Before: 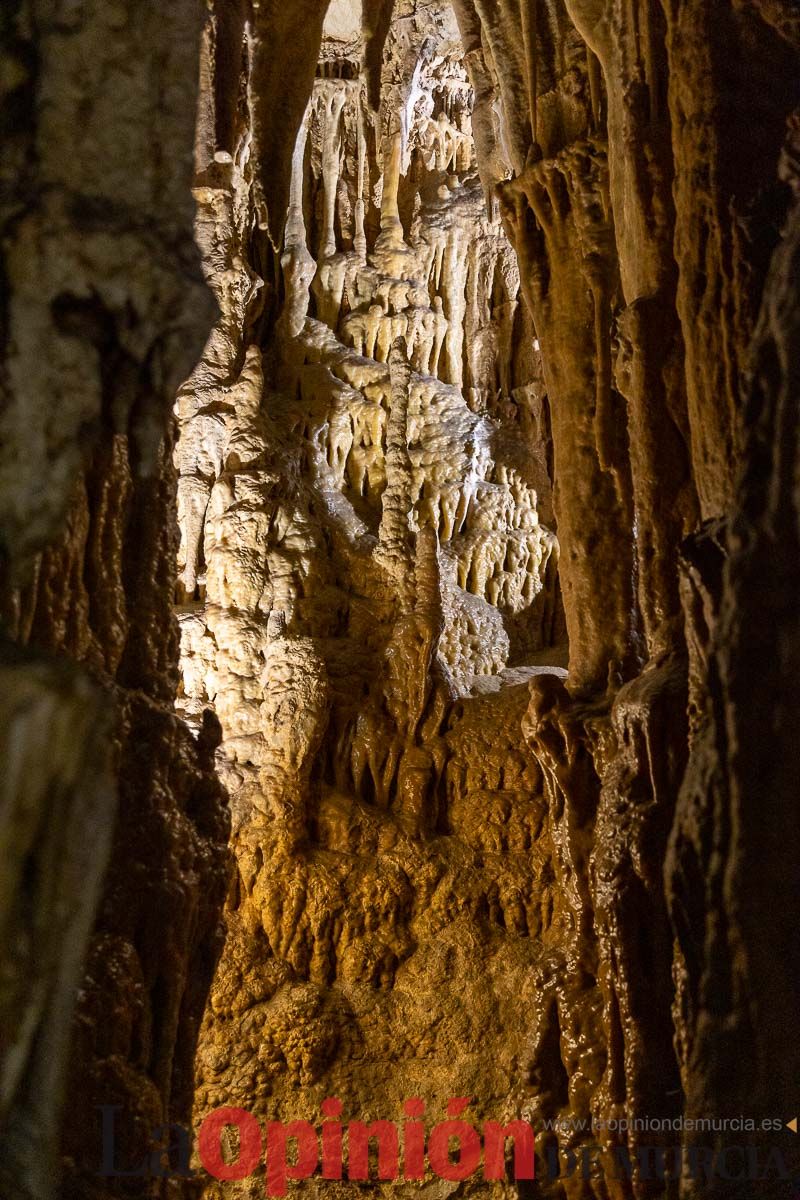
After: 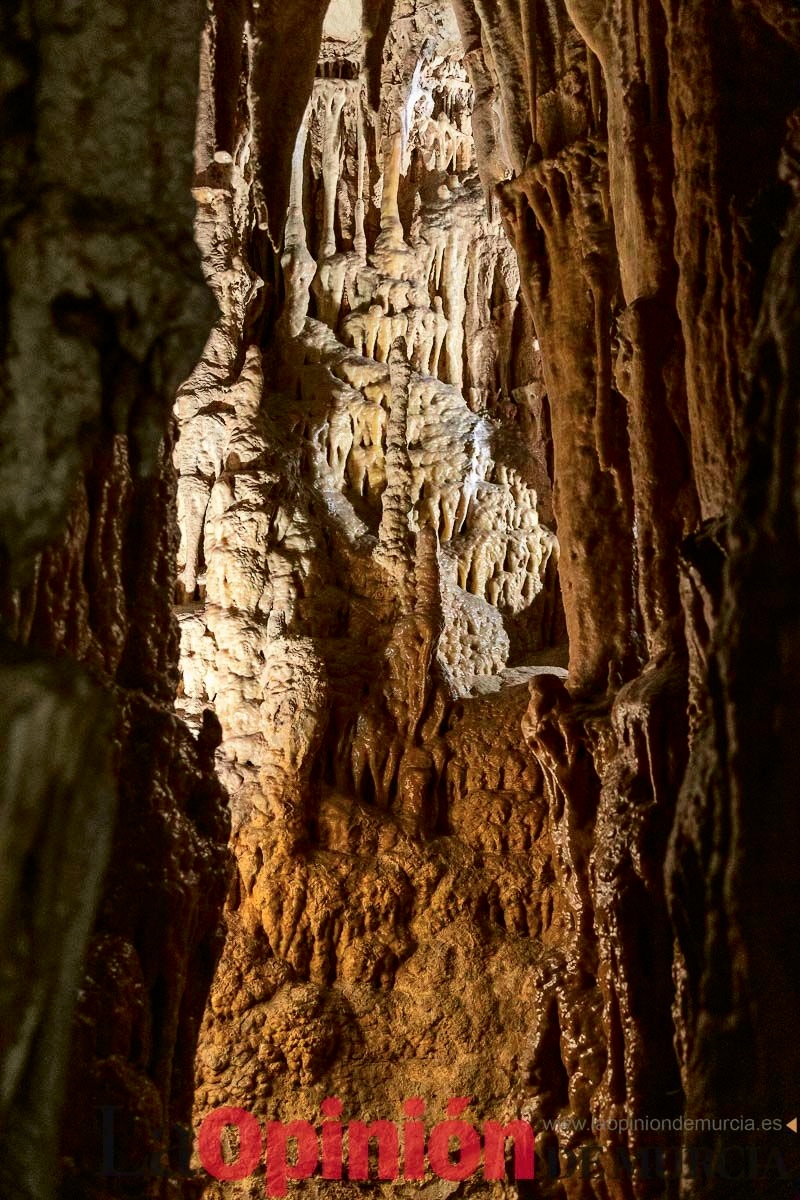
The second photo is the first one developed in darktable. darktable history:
tone curve: curves: ch0 [(0.003, 0) (0.066, 0.031) (0.163, 0.112) (0.264, 0.238) (0.395, 0.421) (0.517, 0.56) (0.684, 0.734) (0.791, 0.814) (1, 1)]; ch1 [(0, 0) (0.164, 0.115) (0.337, 0.332) (0.39, 0.398) (0.464, 0.461) (0.501, 0.5) (0.507, 0.5) (0.534, 0.532) (0.577, 0.59) (0.652, 0.681) (0.733, 0.749) (0.811, 0.796) (1, 1)]; ch2 [(0, 0) (0.337, 0.382) (0.464, 0.476) (0.501, 0.502) (0.527, 0.54) (0.551, 0.565) (0.6, 0.59) (0.687, 0.675) (1, 1)], color space Lab, independent channels, preserve colors none
base curve: curves: ch0 [(0, 0) (0.283, 0.295) (1, 1)]
